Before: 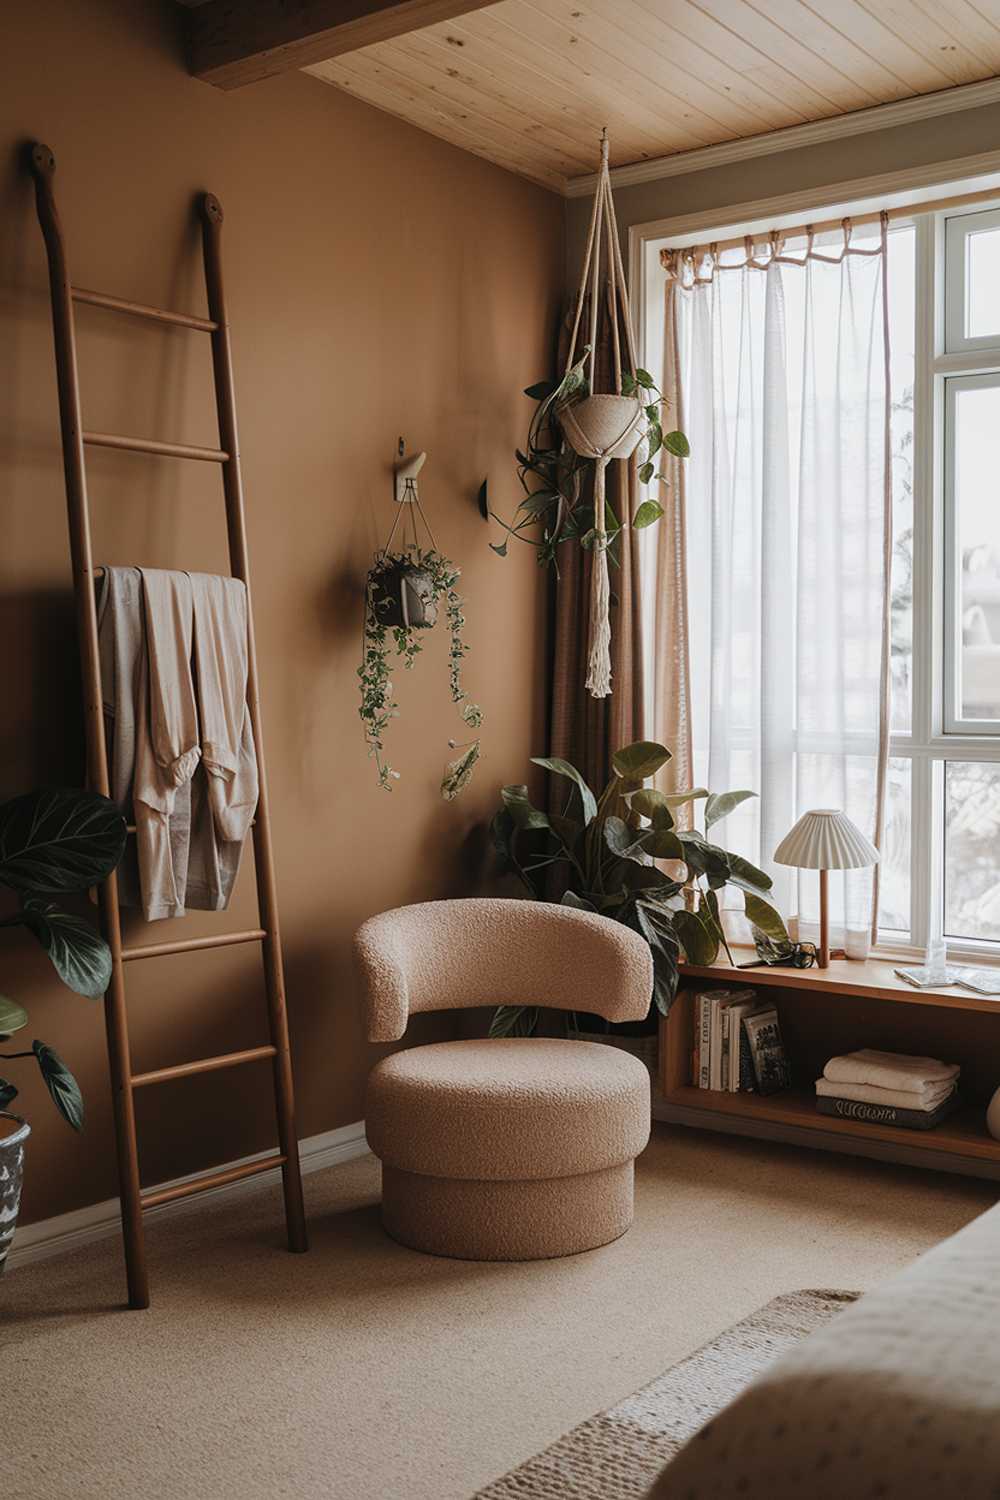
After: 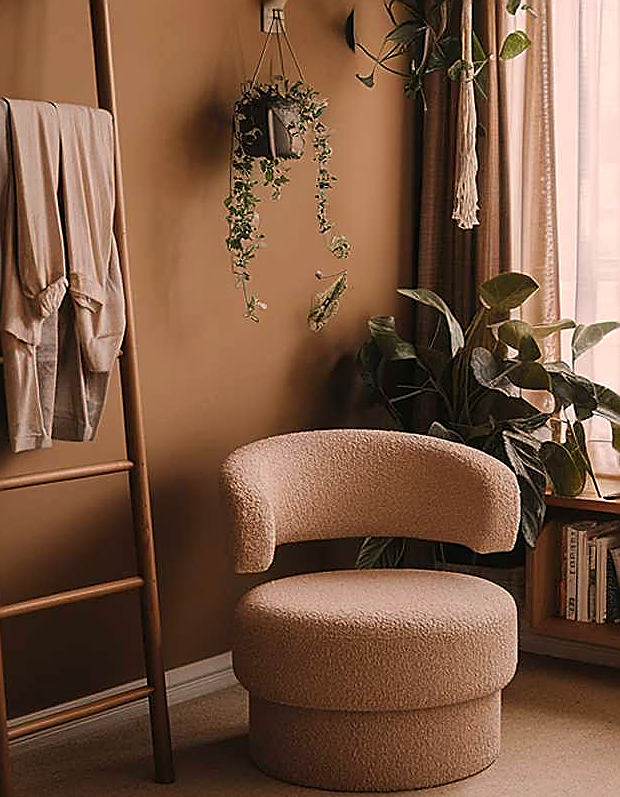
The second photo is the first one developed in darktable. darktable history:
sharpen: radius 1.4, amount 1.25, threshold 0.7
crop: left 13.312%, top 31.28%, right 24.627%, bottom 15.582%
color correction: highlights a* 11.96, highlights b* 11.58
